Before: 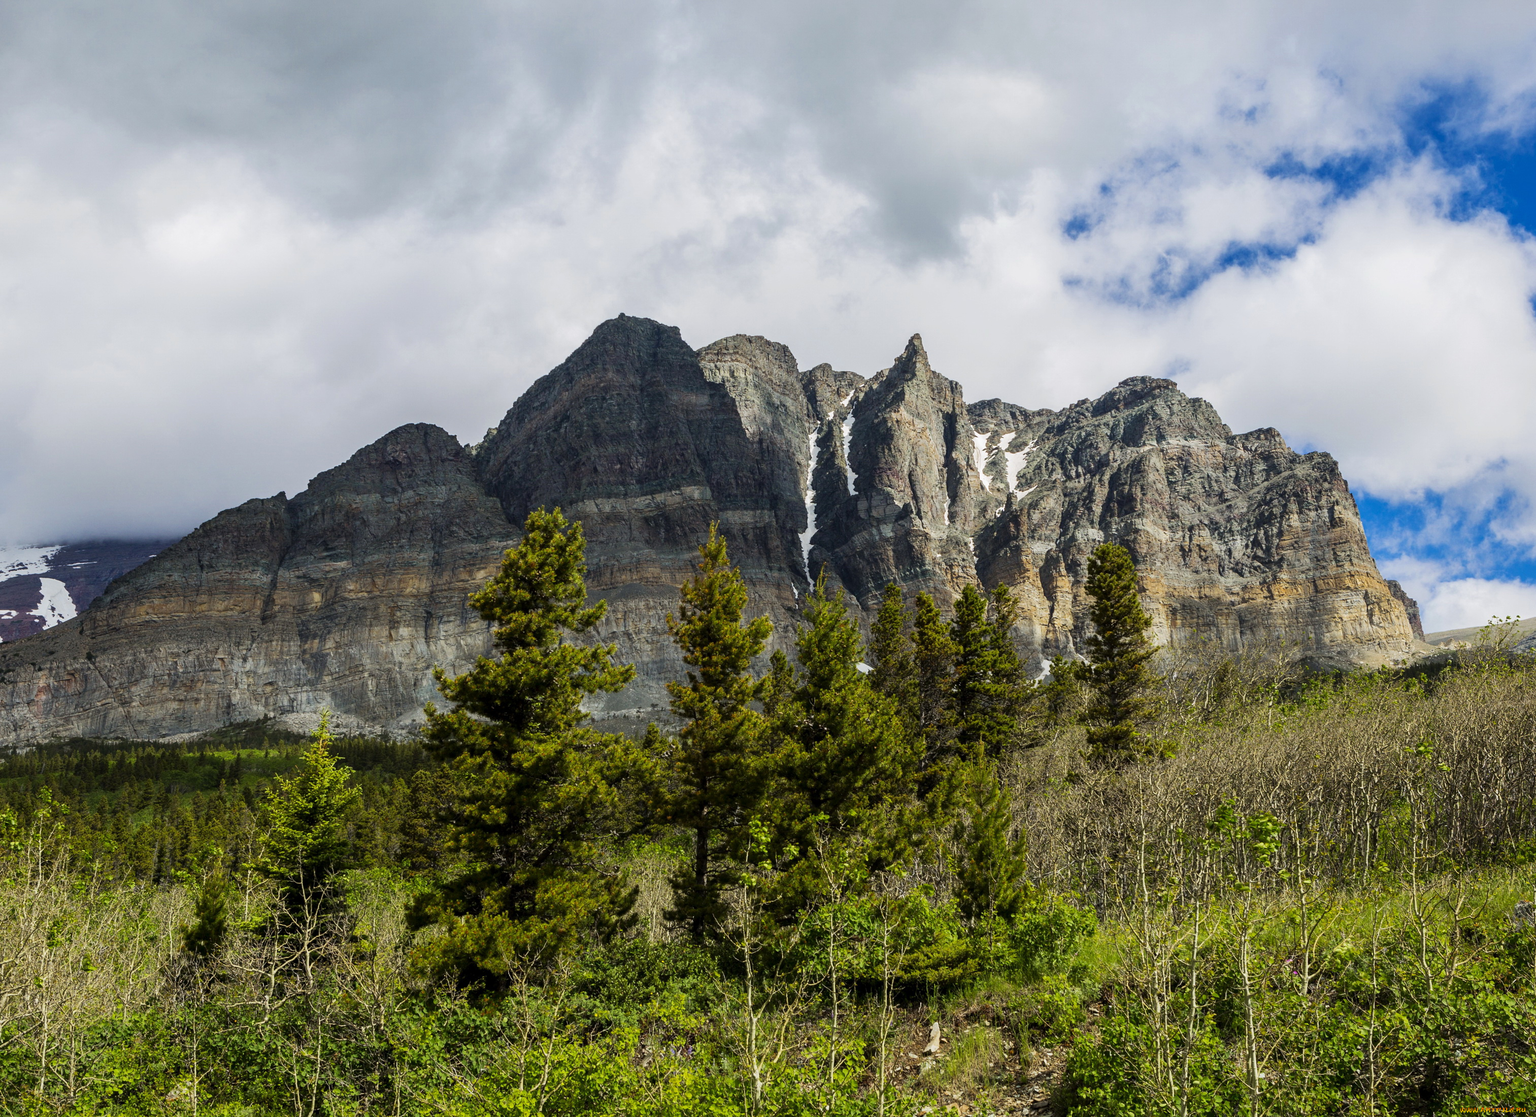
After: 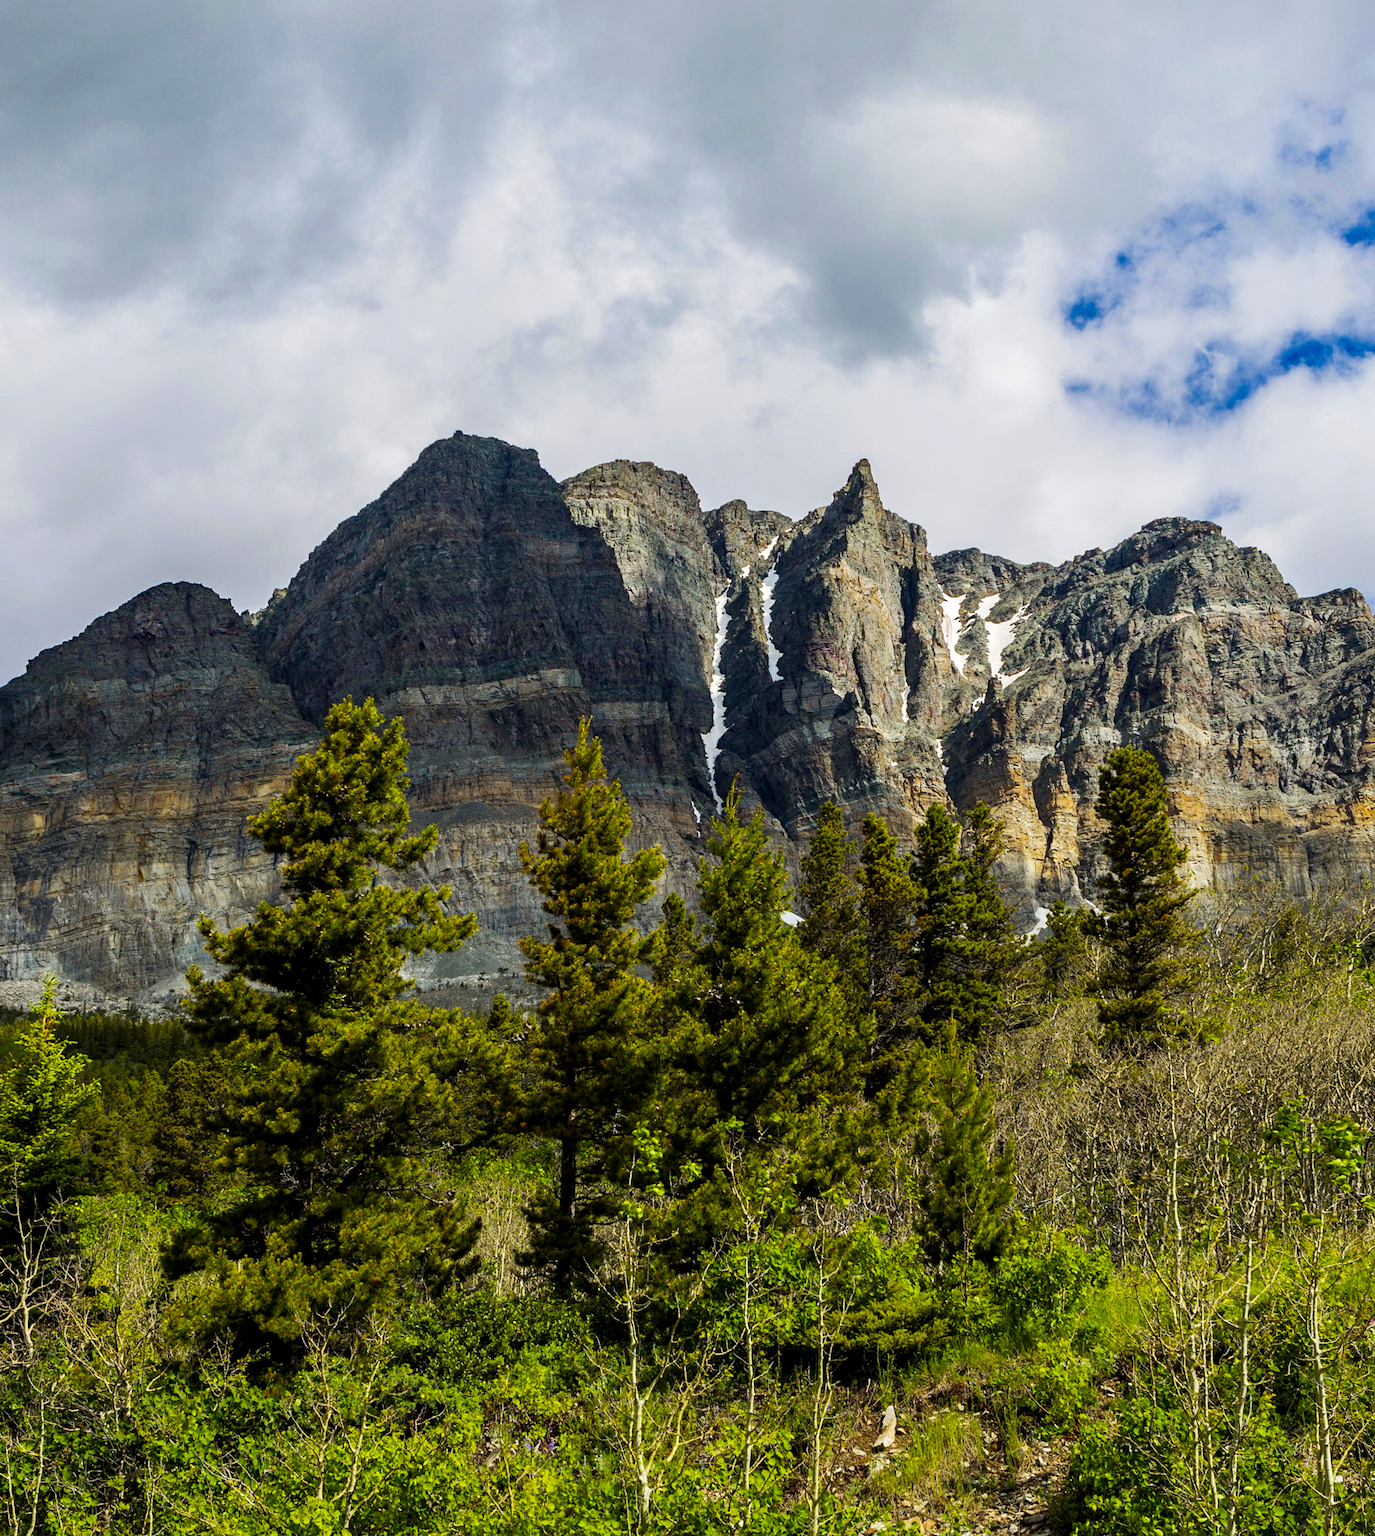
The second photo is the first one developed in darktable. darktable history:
color balance rgb: perceptual saturation grading › global saturation 19.494%, global vibrance 20%
crop and rotate: left 18.824%, right 16.072%
contrast equalizer: y [[0.528 ×6], [0.514 ×6], [0.362 ×6], [0 ×6], [0 ×6]]
haze removal: adaptive false
